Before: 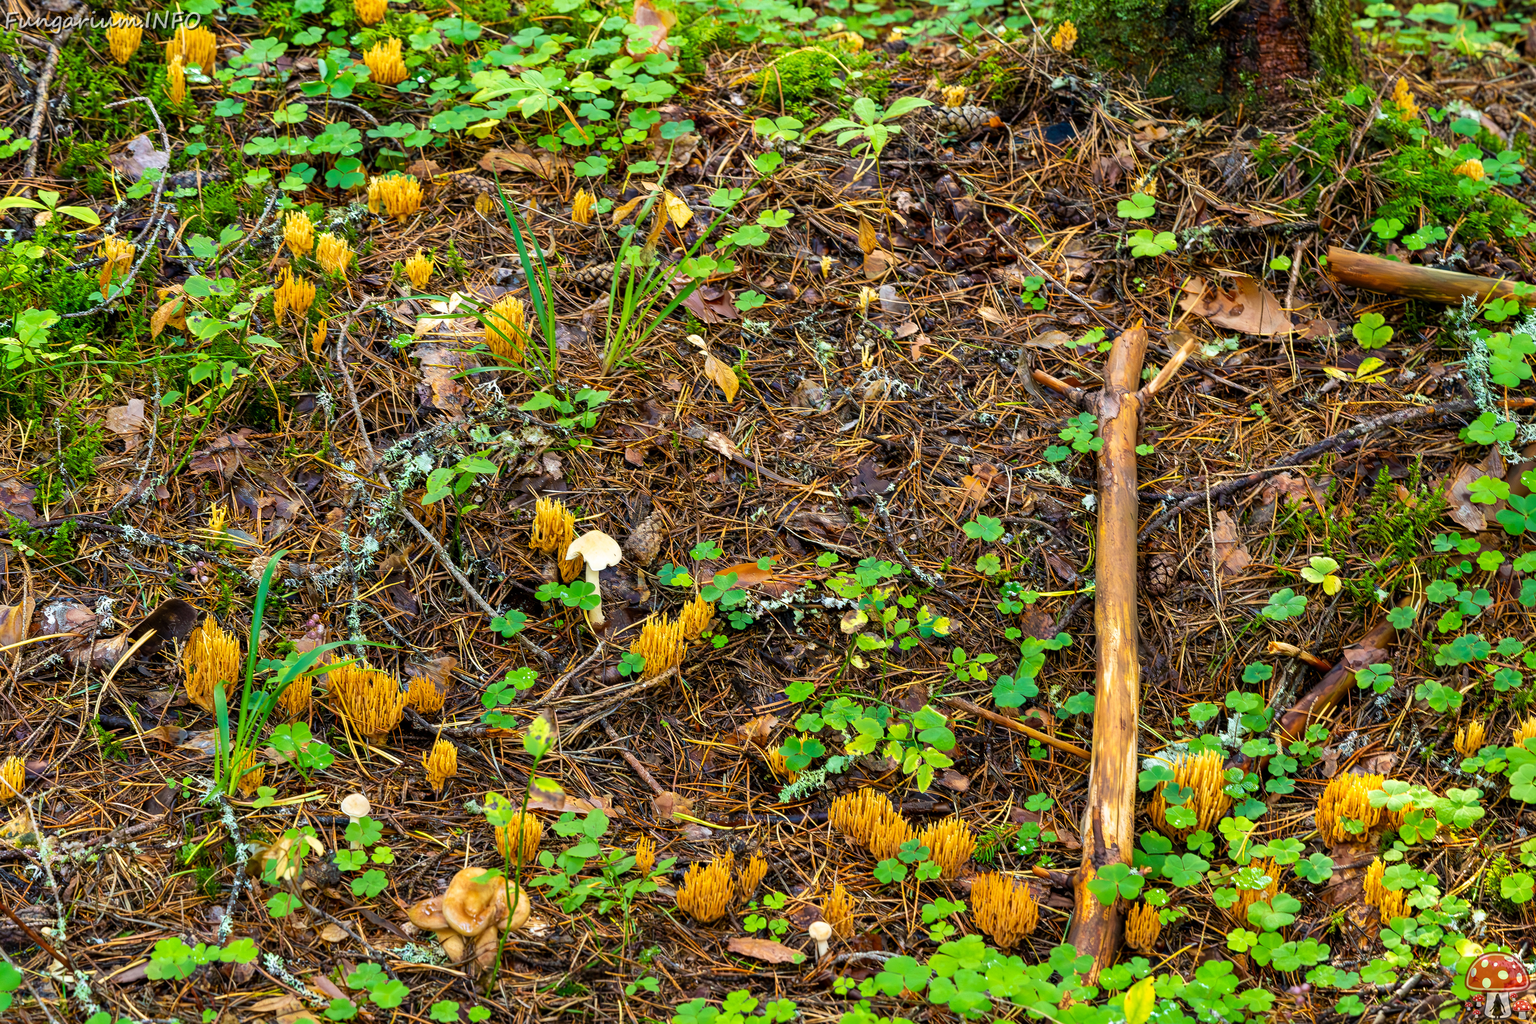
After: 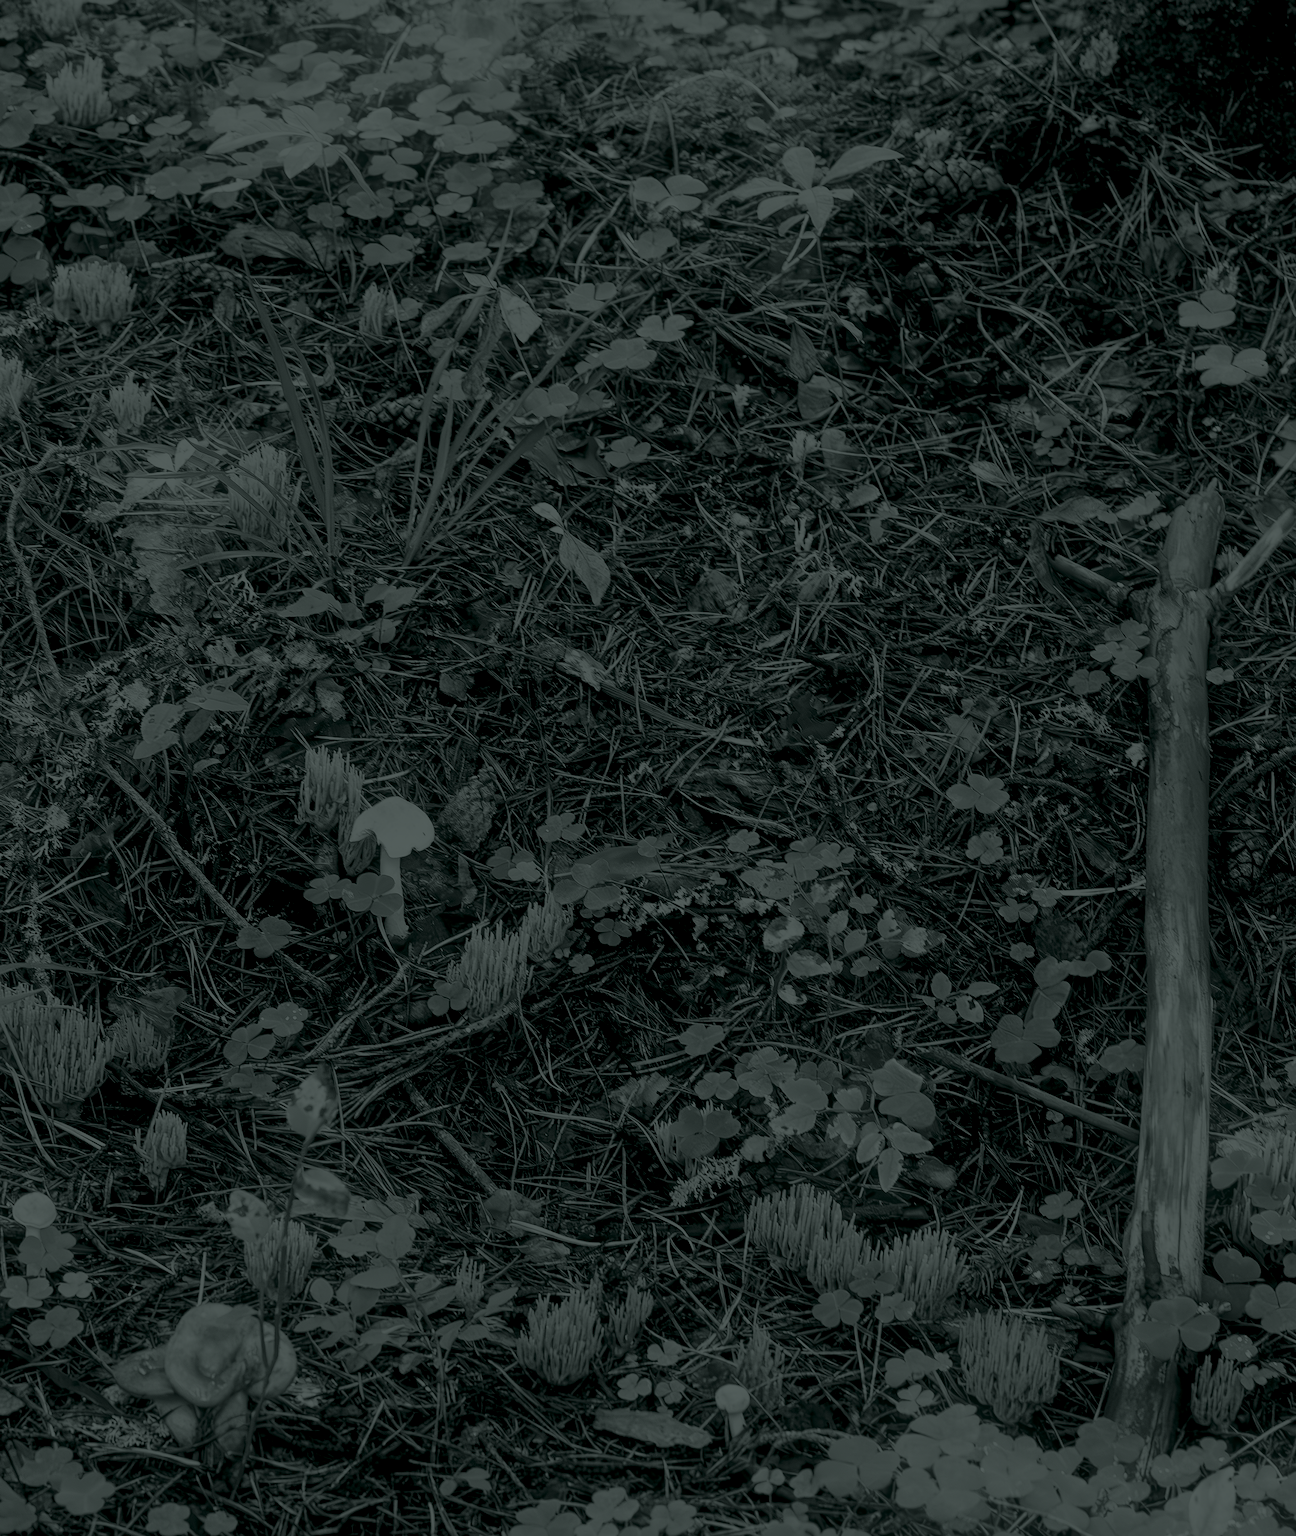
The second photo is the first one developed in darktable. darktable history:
bloom: on, module defaults
crop: left 21.674%, right 22.086%
colorize: hue 90°, saturation 19%, lightness 1.59%, version 1
